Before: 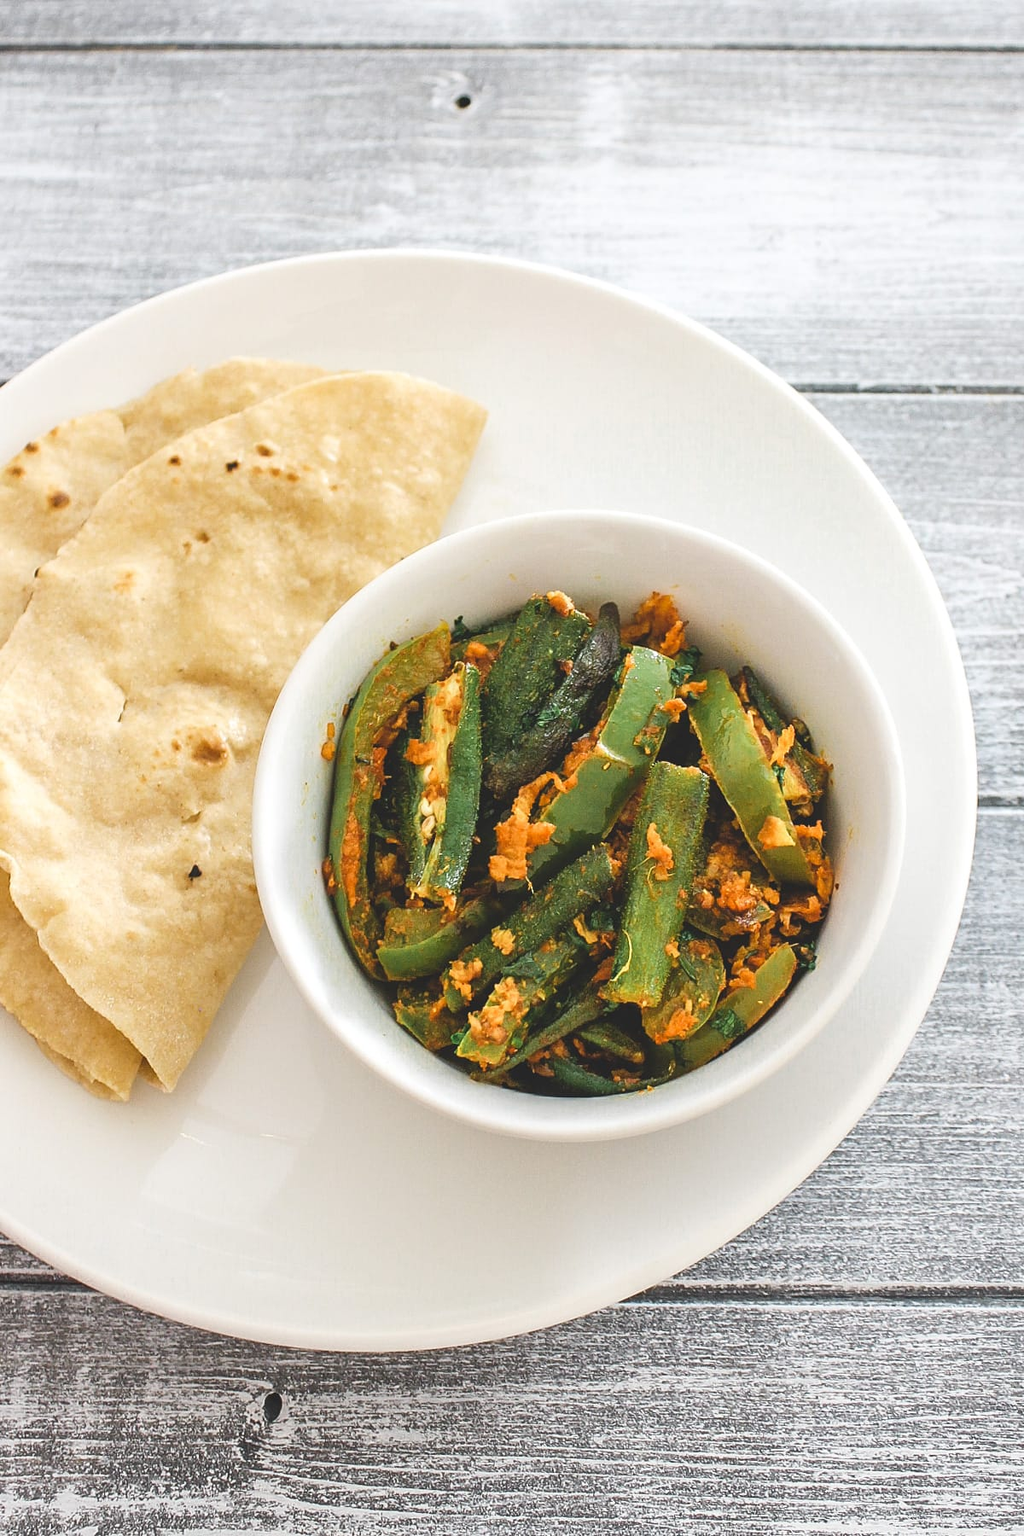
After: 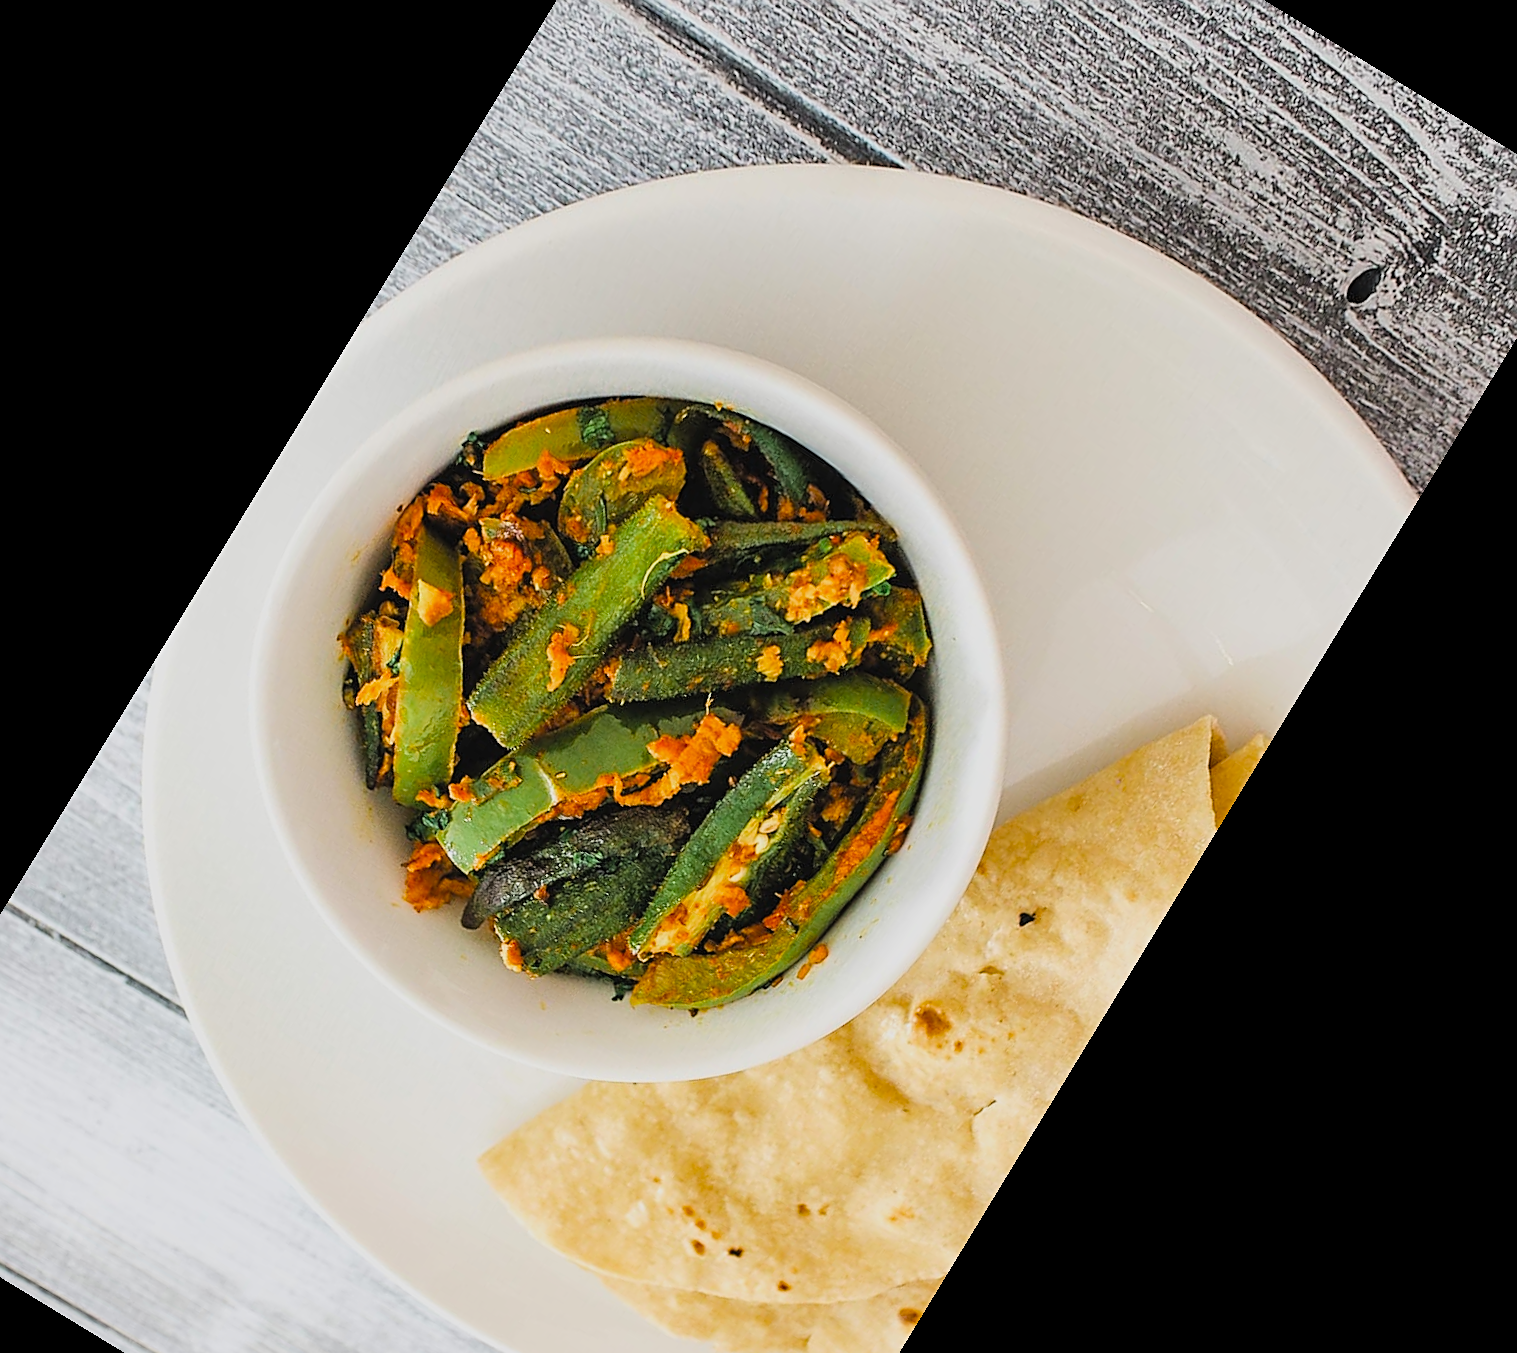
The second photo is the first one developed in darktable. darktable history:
sharpen: on, module defaults
rotate and perspective: rotation 0.72°, lens shift (vertical) -0.352, lens shift (horizontal) -0.051, crop left 0.152, crop right 0.859, crop top 0.019, crop bottom 0.964
crop and rotate: angle 148.68°, left 9.111%, top 15.603%, right 4.588%, bottom 17.041%
filmic rgb: black relative exposure -7.75 EV, white relative exposure 4.4 EV, threshold 3 EV, target black luminance 0%, hardness 3.76, latitude 50.51%, contrast 1.074, highlights saturation mix 10%, shadows ↔ highlights balance -0.22%, color science v4 (2020), enable highlight reconstruction true
